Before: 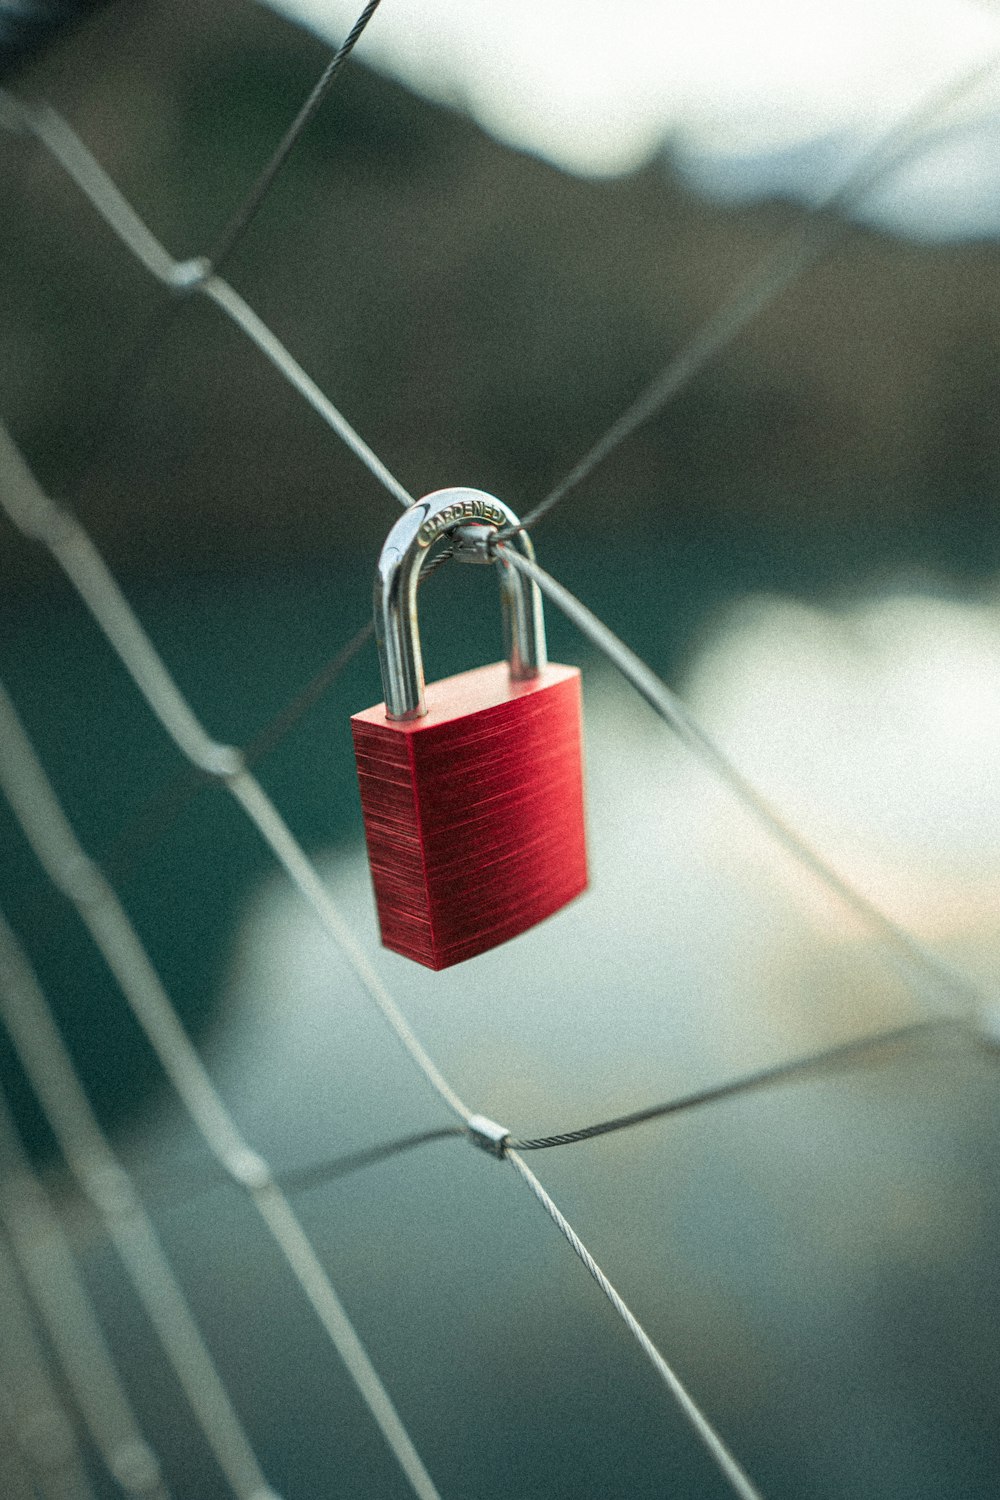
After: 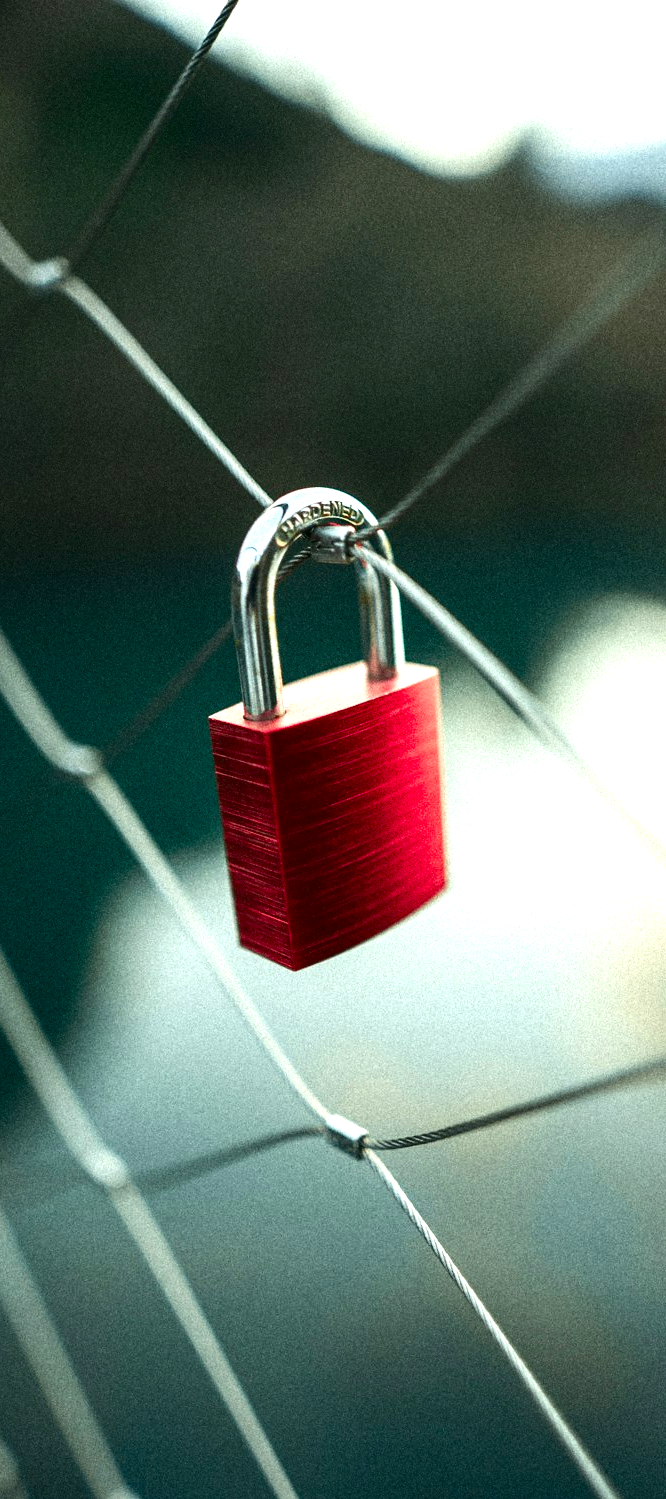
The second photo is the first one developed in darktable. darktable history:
exposure: black level correction 0, exposure 0.7 EV, compensate exposure bias true, compensate highlight preservation false
crop and rotate: left 14.292%, right 19.041%
contrast brightness saturation: contrast 0.13, brightness -0.24, saturation 0.14
